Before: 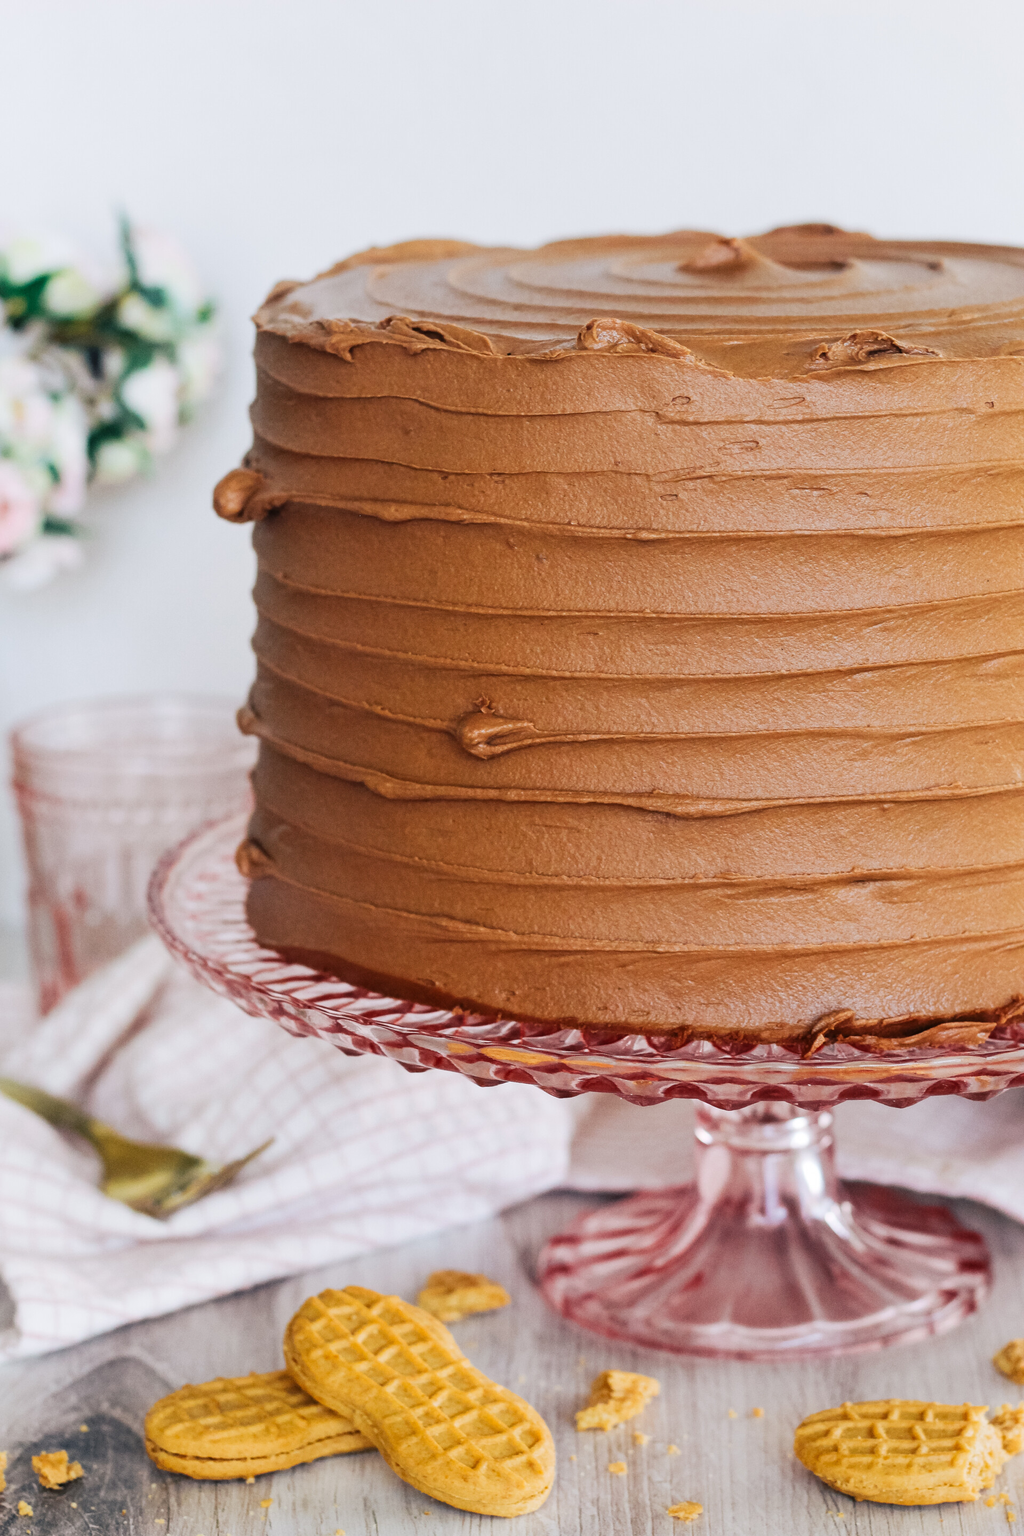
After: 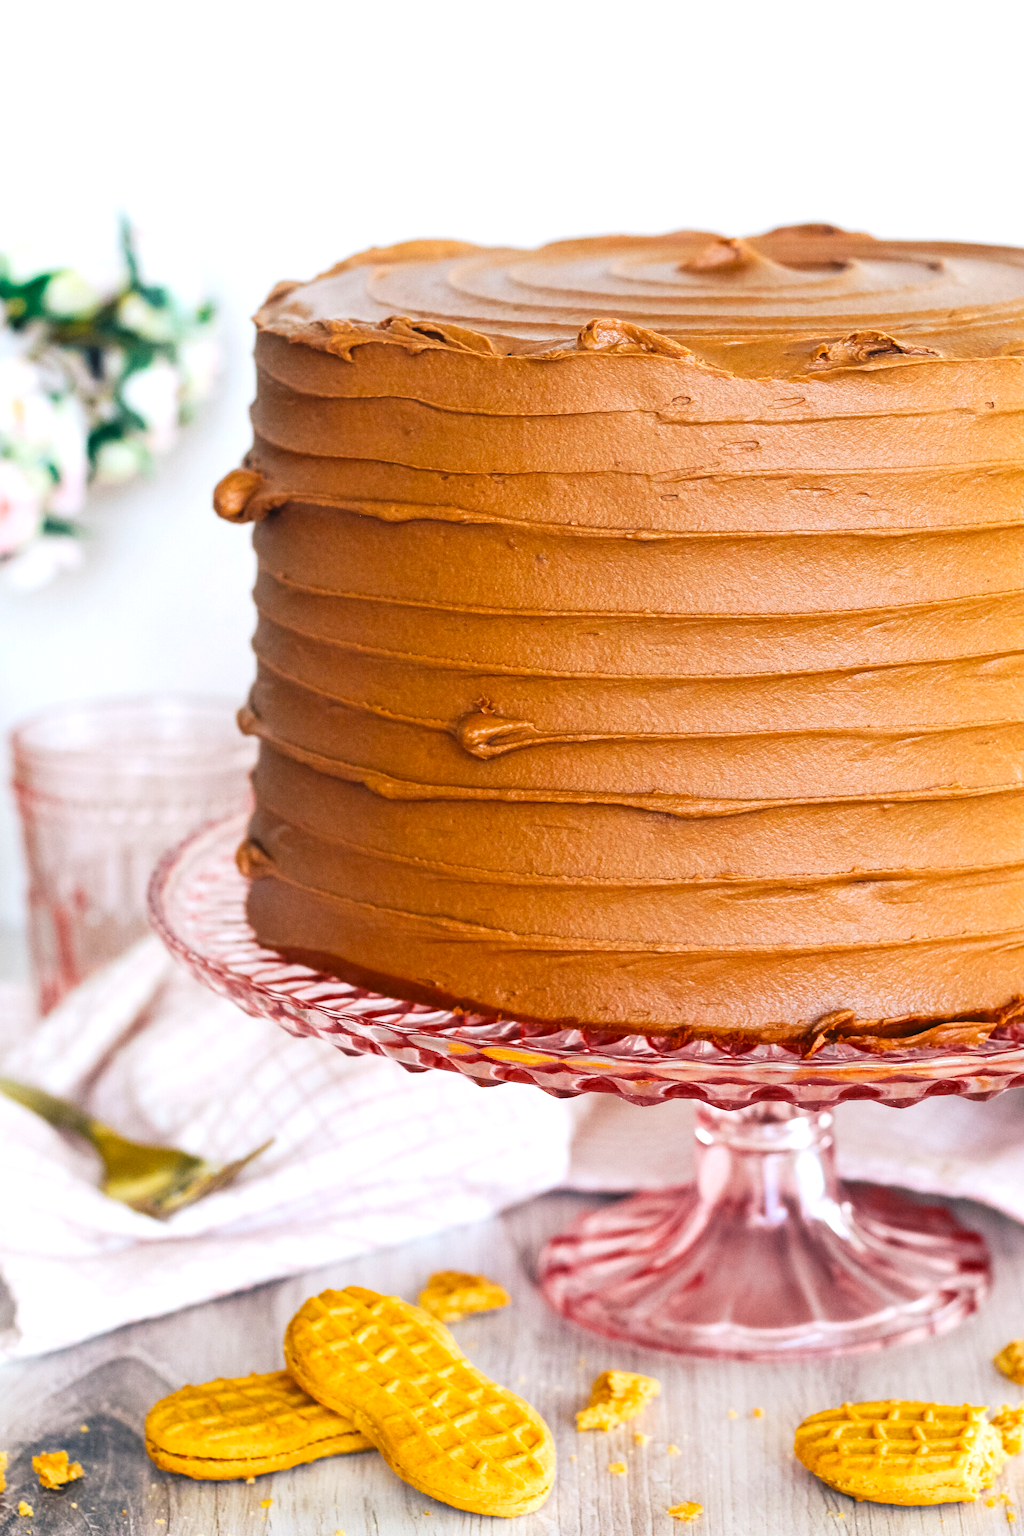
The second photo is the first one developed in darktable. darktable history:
color balance: output saturation 120%
exposure: black level correction 0, exposure 0.5 EV, compensate highlight preservation false
